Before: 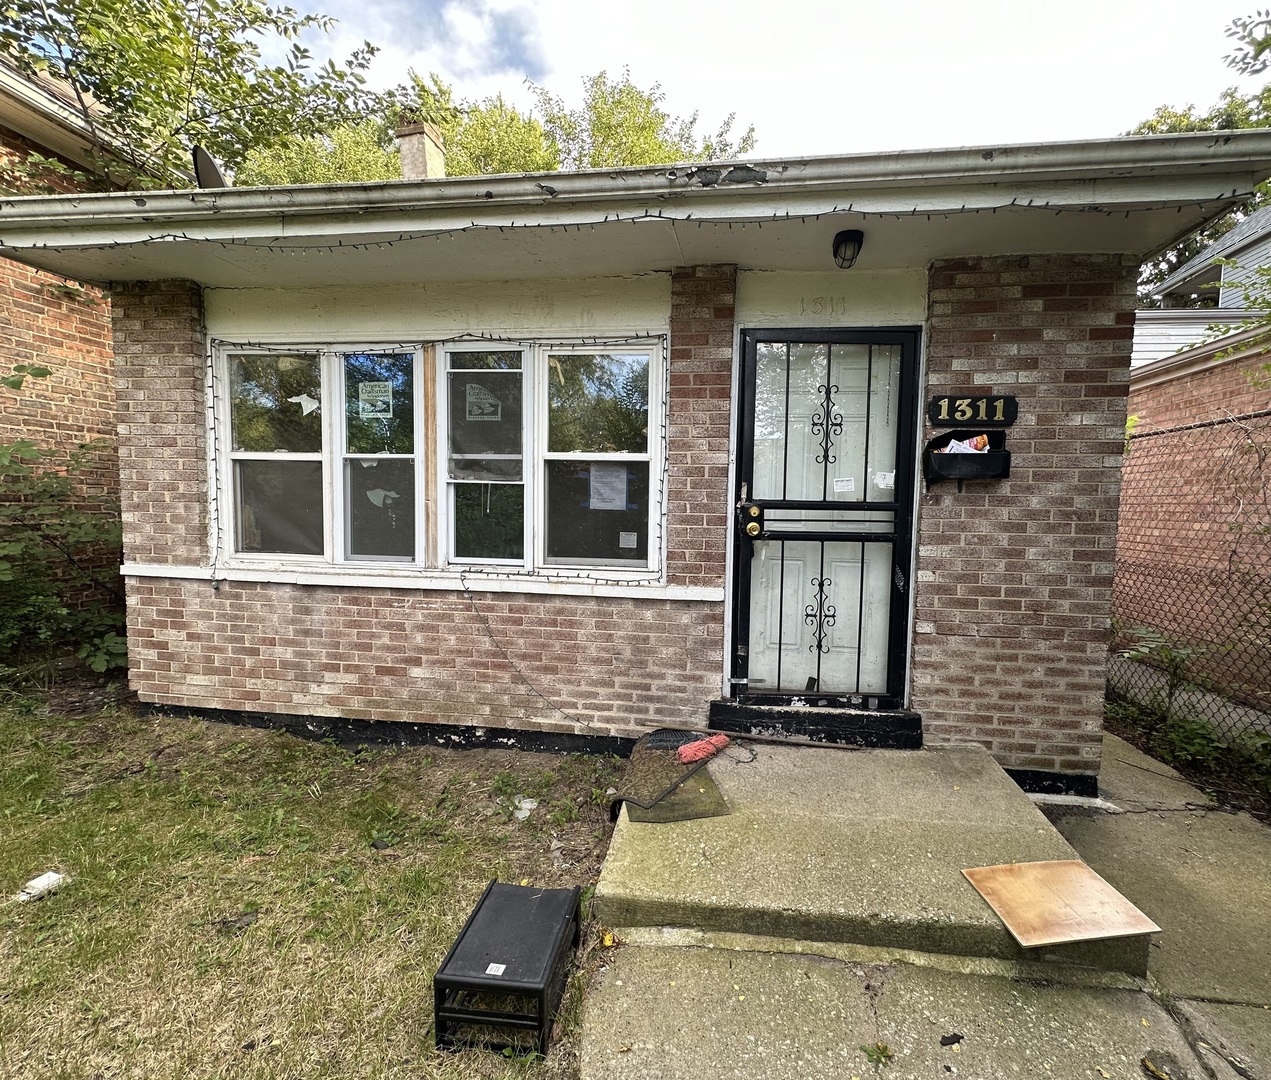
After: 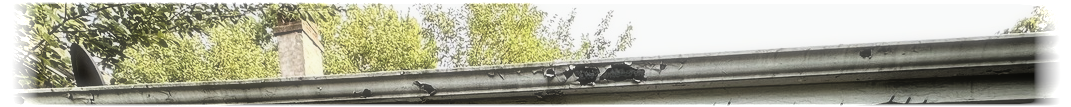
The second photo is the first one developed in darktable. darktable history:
soften: size 19.52%, mix 20.32%
crop and rotate: left 9.644%, top 9.491%, right 6.021%, bottom 80.509%
rgb levels: levels [[0.034, 0.472, 0.904], [0, 0.5, 1], [0, 0.5, 1]]
vignetting: fall-off start 93%, fall-off radius 5%, brightness 1, saturation -0.49, automatic ratio true, width/height ratio 1.332, shape 0.04, unbound false
filmic rgb: black relative exposure -8.07 EV, white relative exposure 3 EV, hardness 5.35, contrast 1.25
